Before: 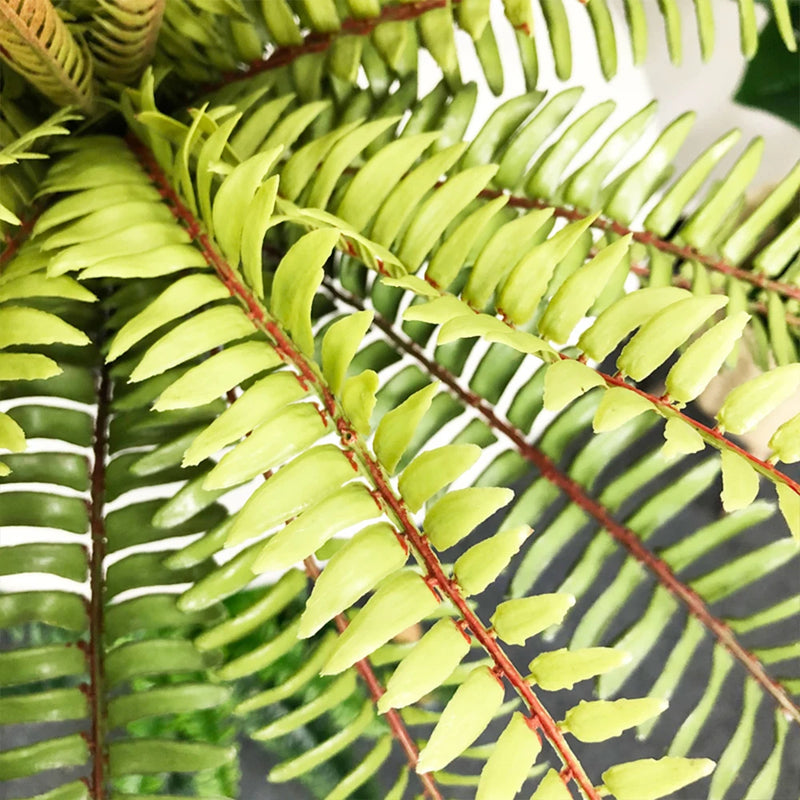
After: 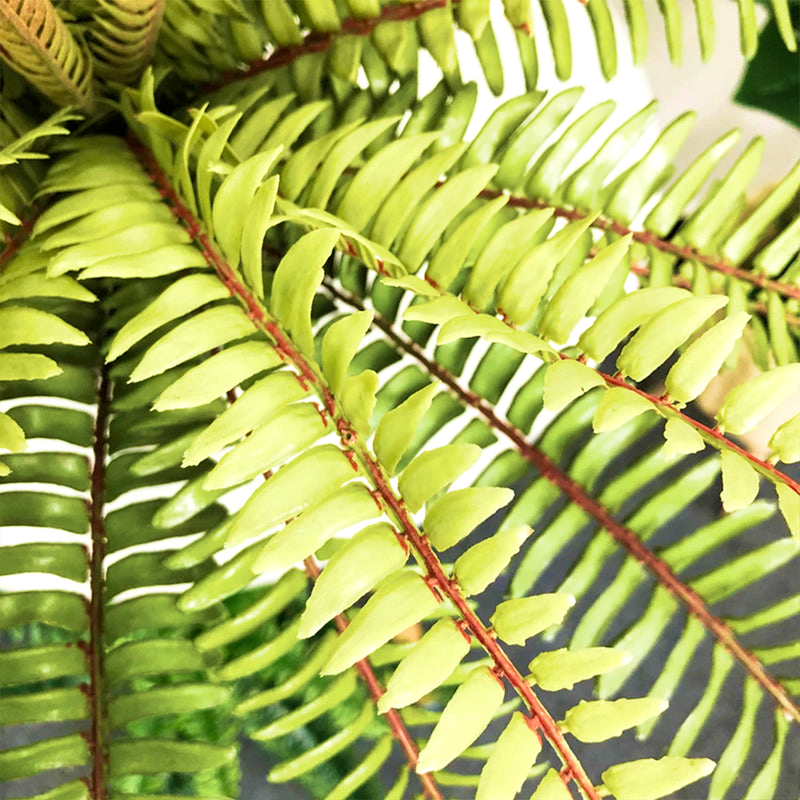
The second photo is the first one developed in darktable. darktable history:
local contrast: highlights 103%, shadows 99%, detail 119%, midtone range 0.2
shadows and highlights: radius 95.63, shadows -15.95, white point adjustment 0.197, highlights 32.56, compress 48.23%, soften with gaussian
velvia: strength 75%
